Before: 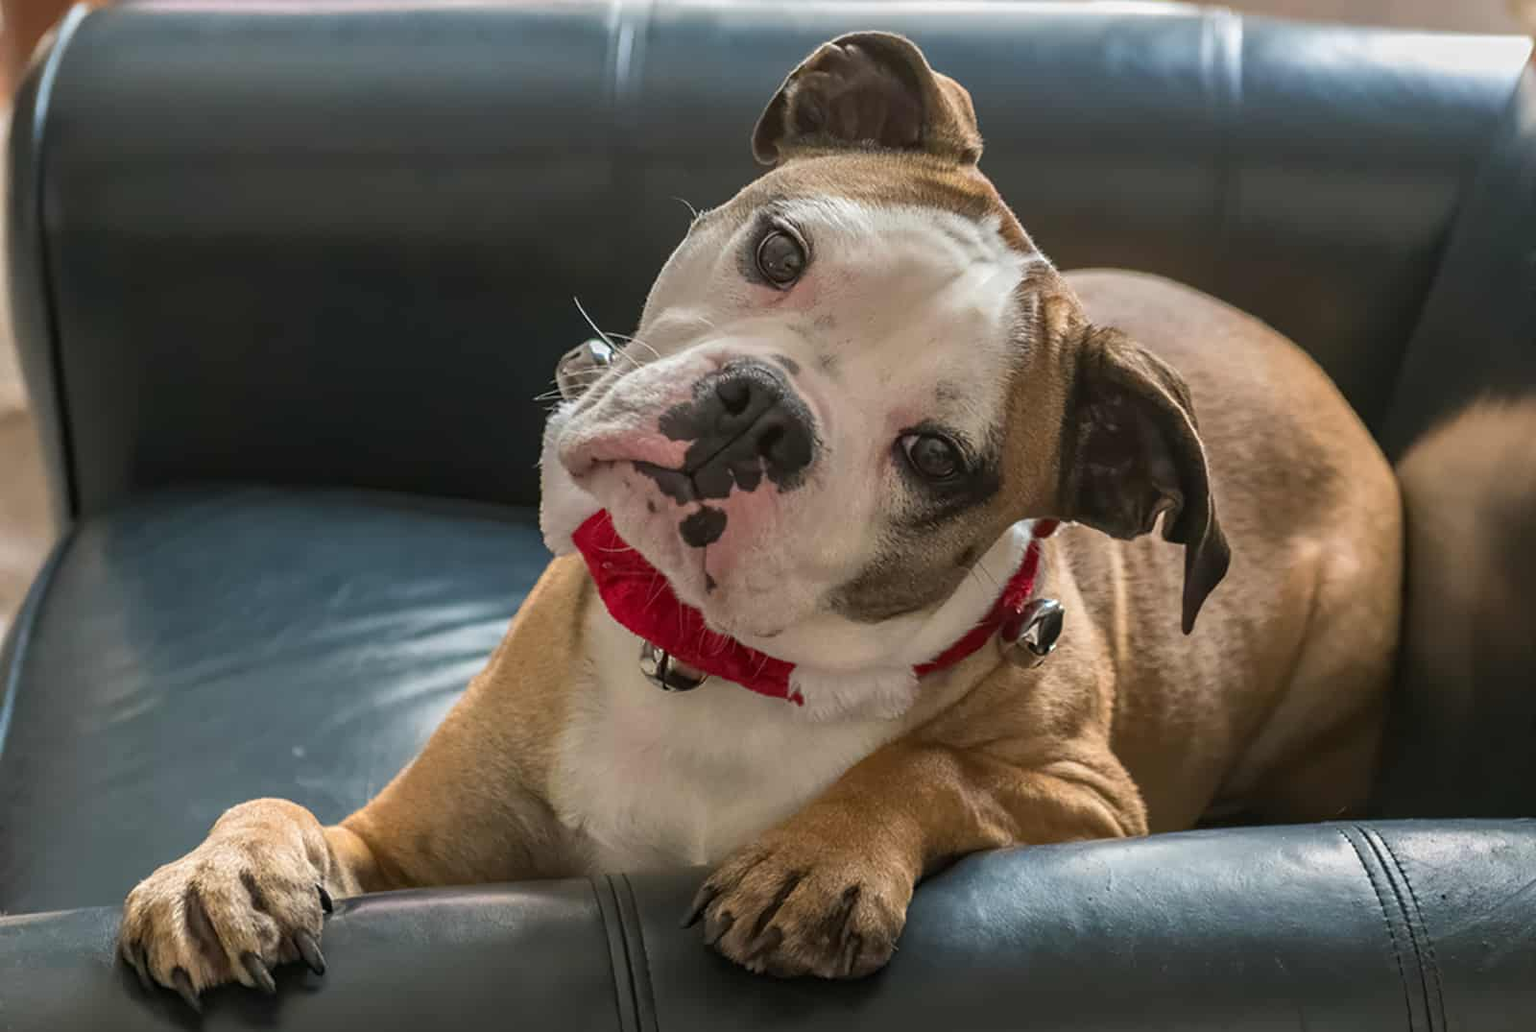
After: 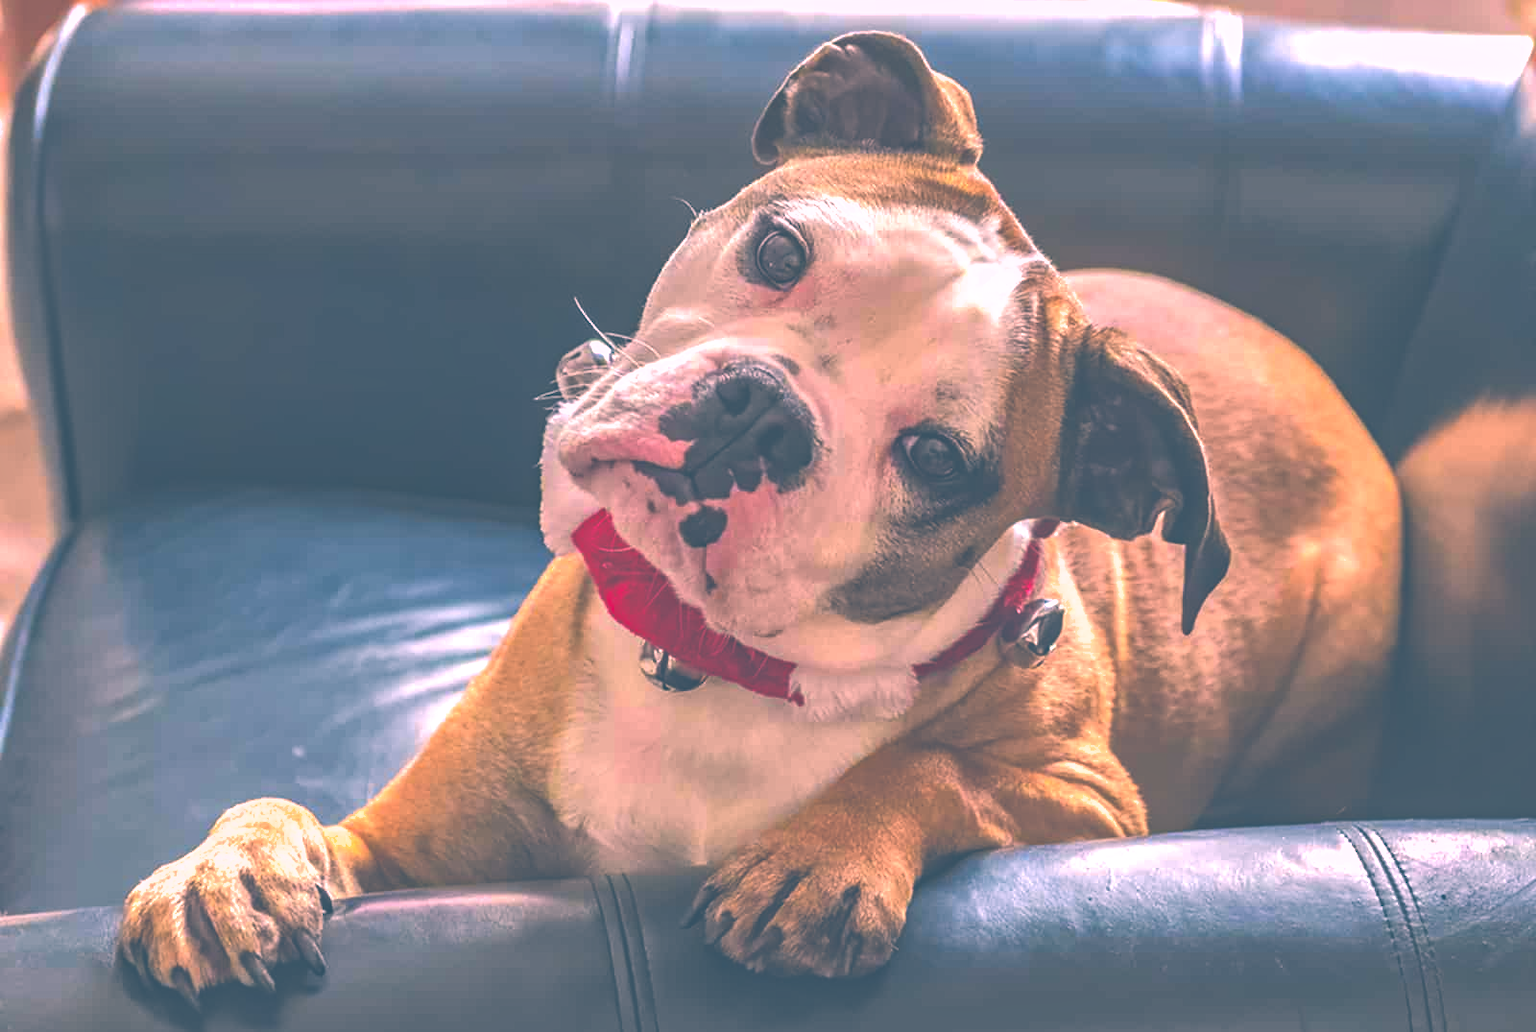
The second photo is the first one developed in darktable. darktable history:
local contrast: on, module defaults
levels: levels [0.062, 0.494, 0.925]
shadows and highlights: on, module defaults
haze removal: compatibility mode true, adaptive false
exposure: black level correction -0.072, exposure 0.502 EV, compensate highlight preservation false
color correction: highlights a* 16.68, highlights b* 0.184, shadows a* -14.8, shadows b* -13.79, saturation 1.53
